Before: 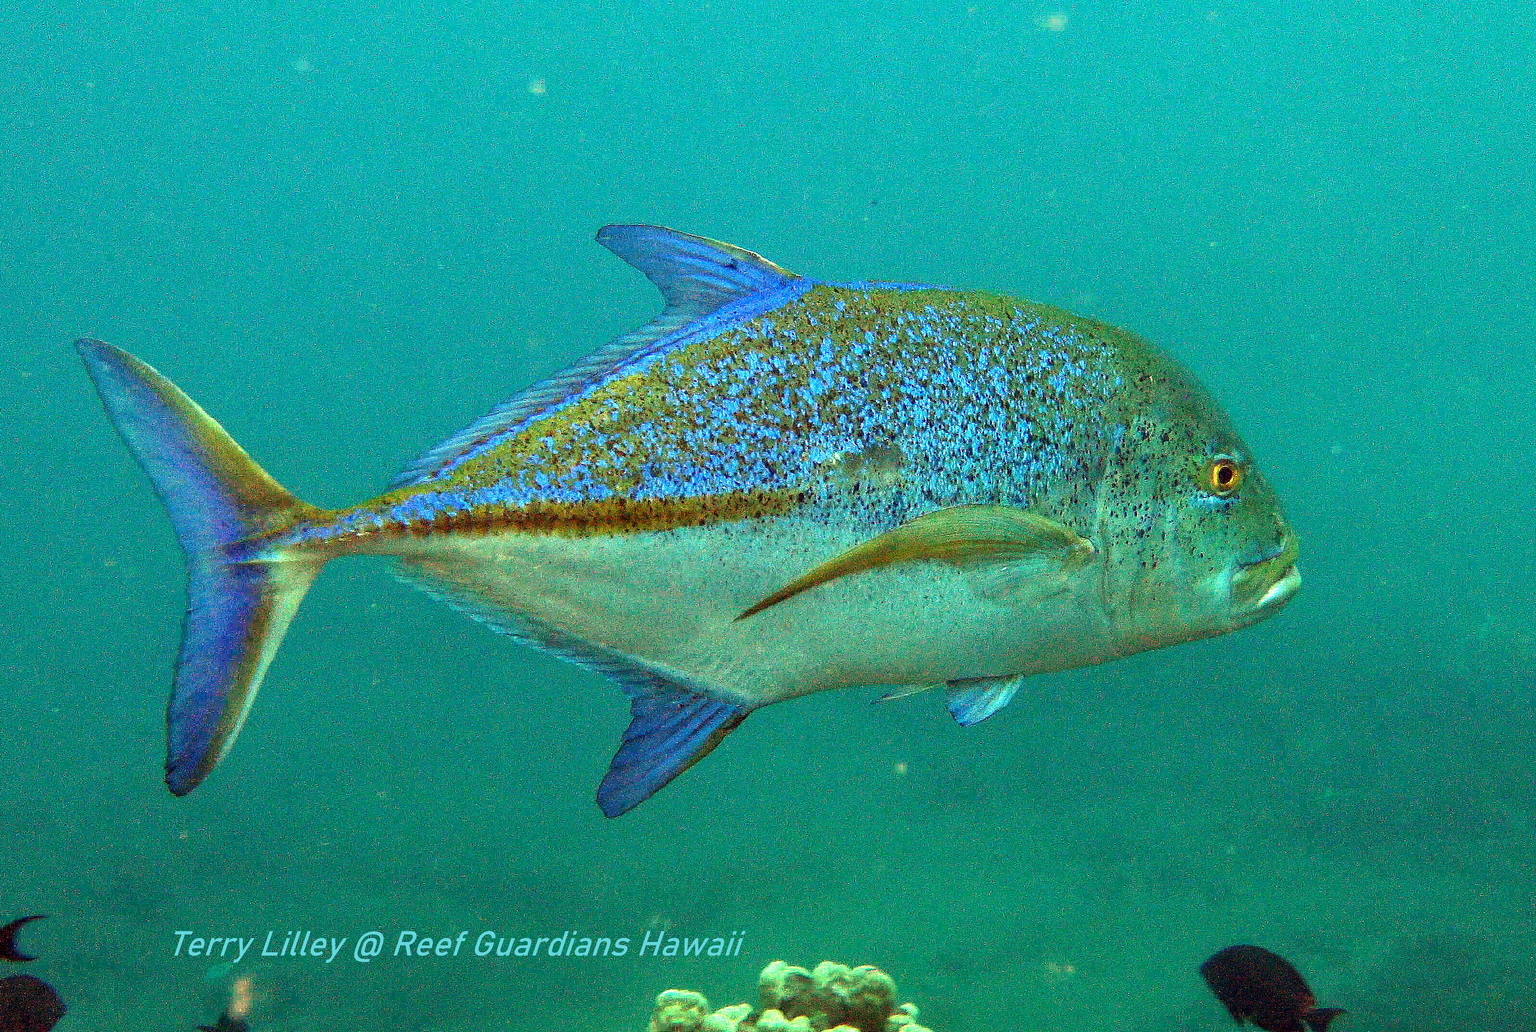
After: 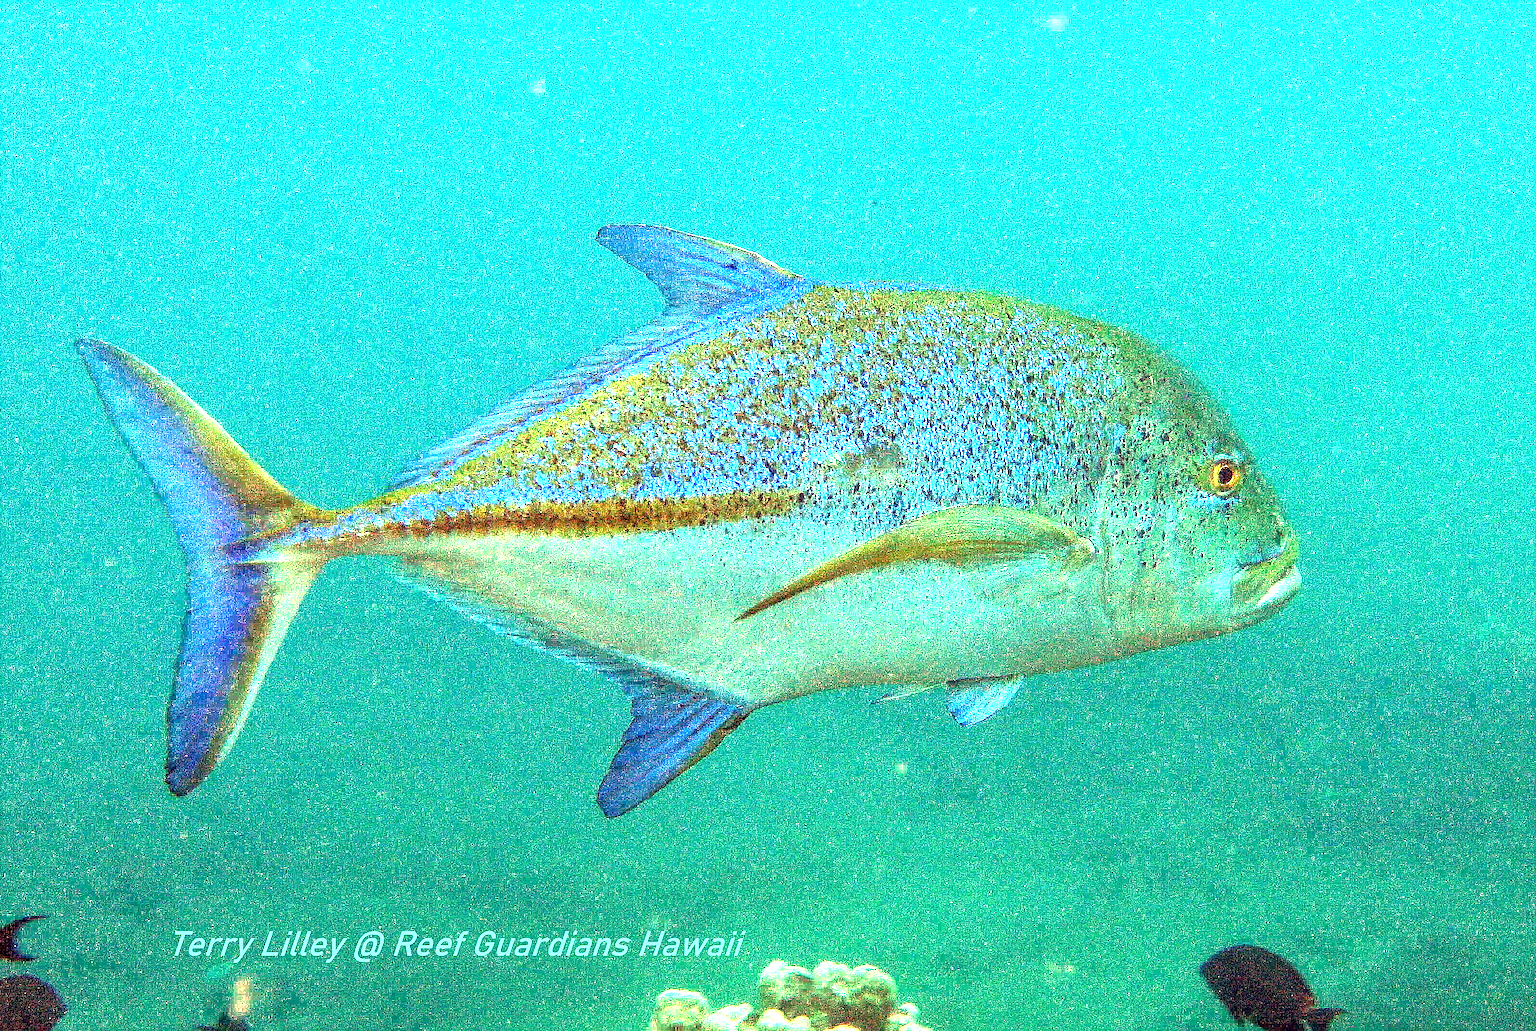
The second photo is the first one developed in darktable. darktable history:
sharpen: on, module defaults
local contrast: detail 130%
exposure: black level correction 0, exposure 1.2 EV, compensate highlight preservation false
